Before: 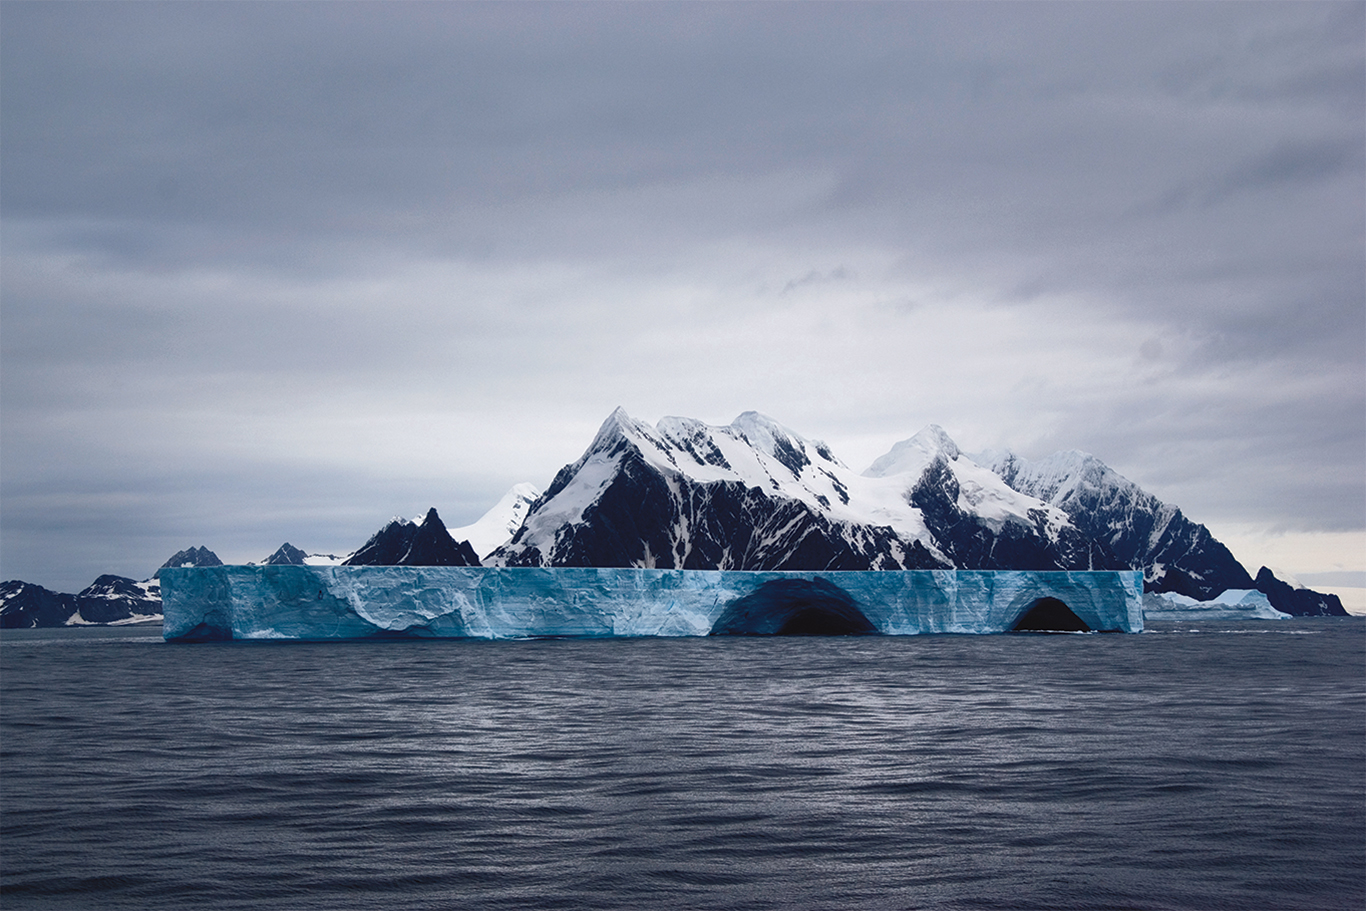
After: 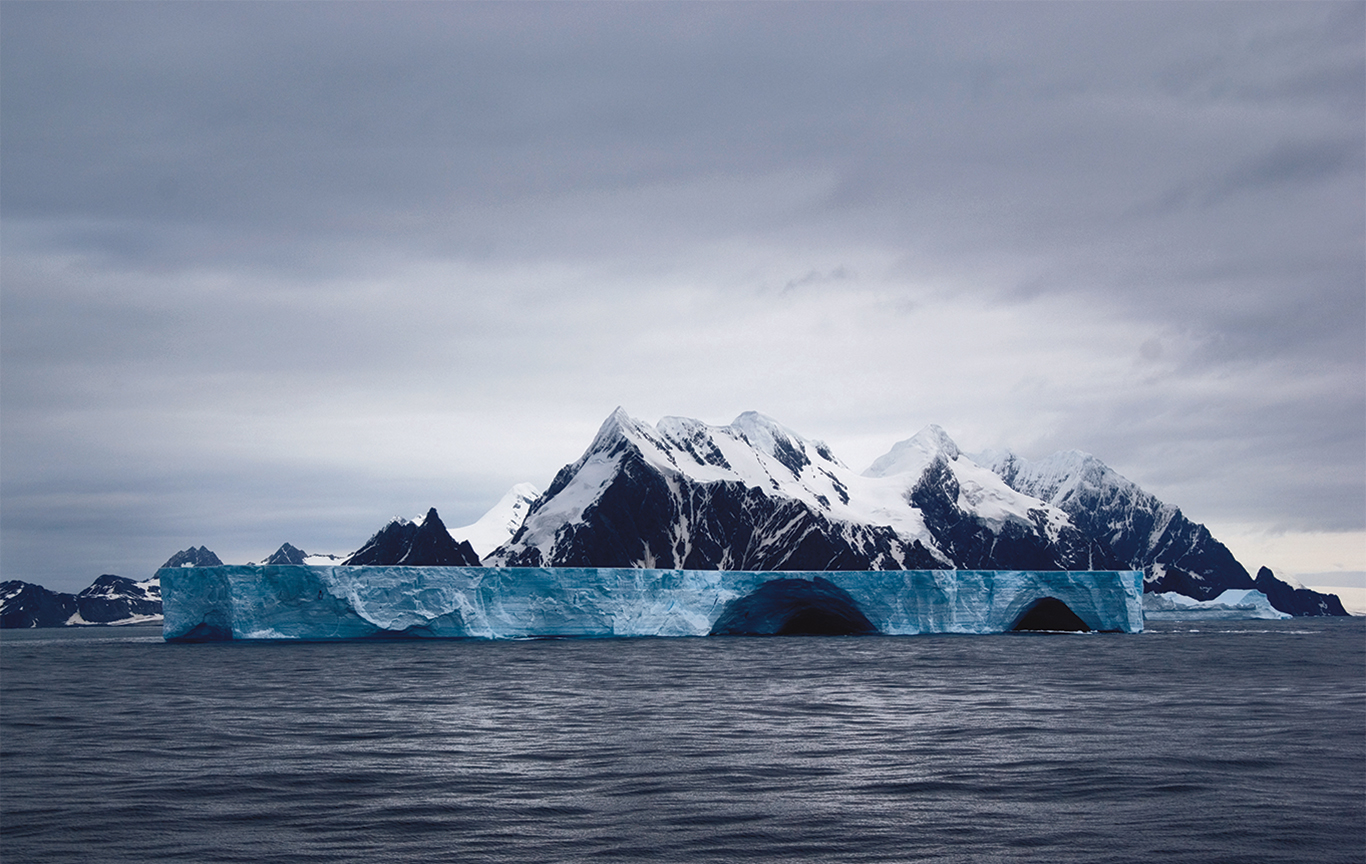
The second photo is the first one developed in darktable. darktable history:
crop and rotate: top 0%, bottom 5.097%
bloom: size 9%, threshold 100%, strength 7%
